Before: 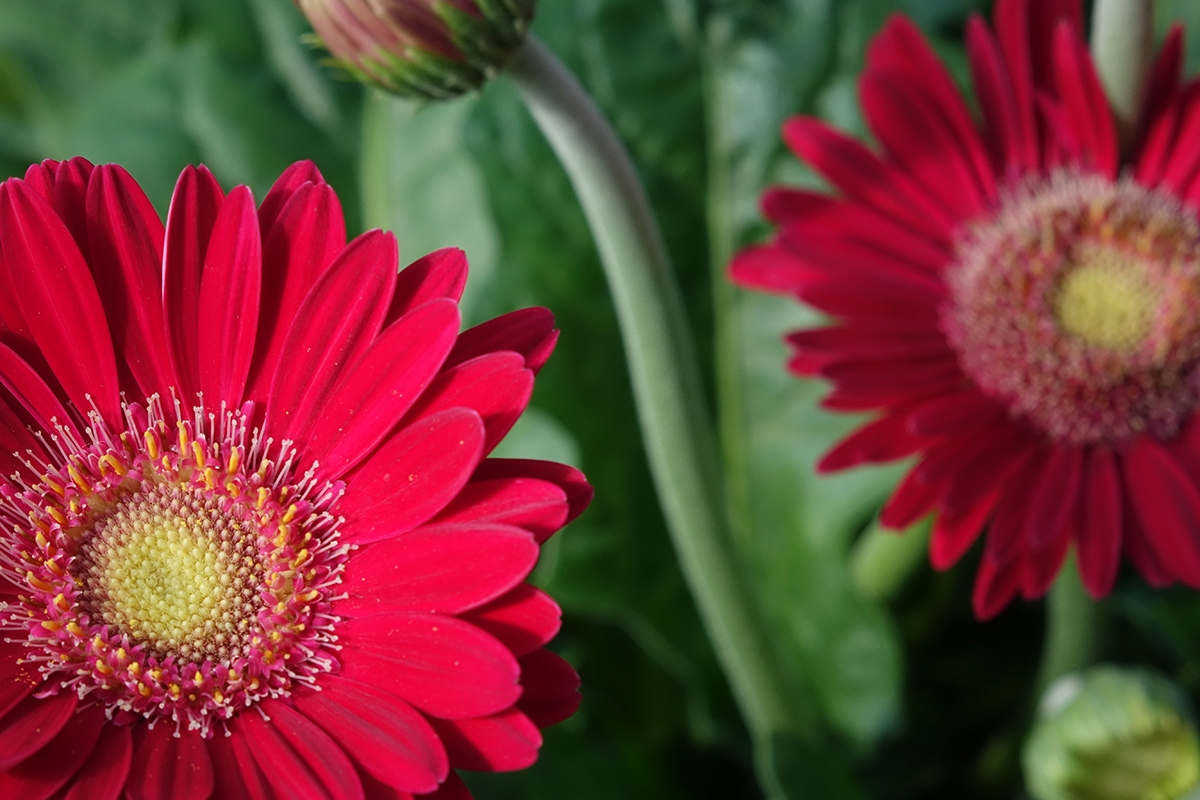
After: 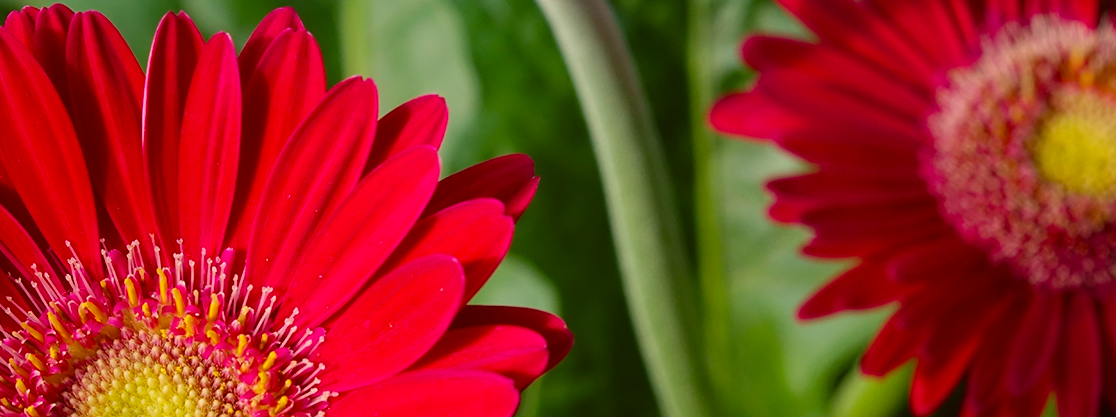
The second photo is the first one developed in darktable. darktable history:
color correction: highlights a* 6.27, highlights b* 8.19, shadows a* 5.94, shadows b* 7.23, saturation 0.9
crop: left 1.744%, top 19.225%, right 5.069%, bottom 28.357%
color balance rgb: linear chroma grading › global chroma 15%, perceptual saturation grading › global saturation 30%
tone equalizer: -8 EV -1.84 EV, -7 EV -1.16 EV, -6 EV -1.62 EV, smoothing diameter 25%, edges refinement/feathering 10, preserve details guided filter
